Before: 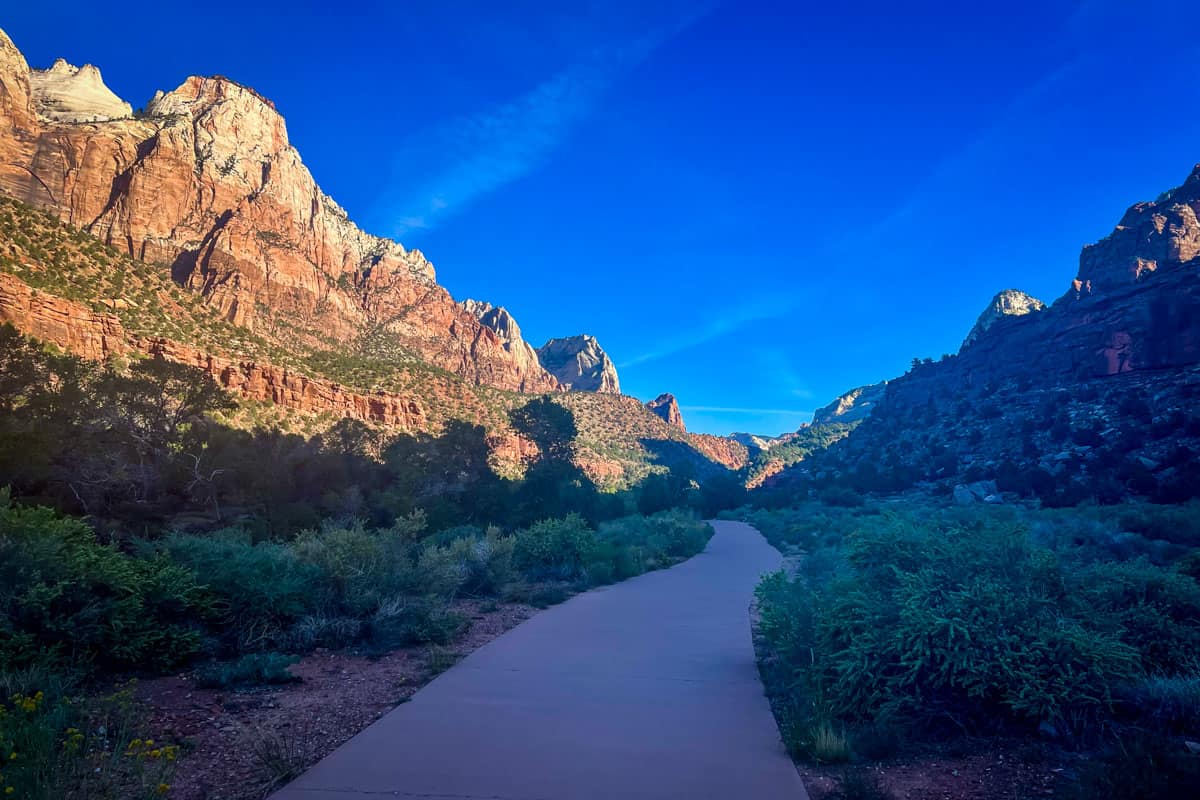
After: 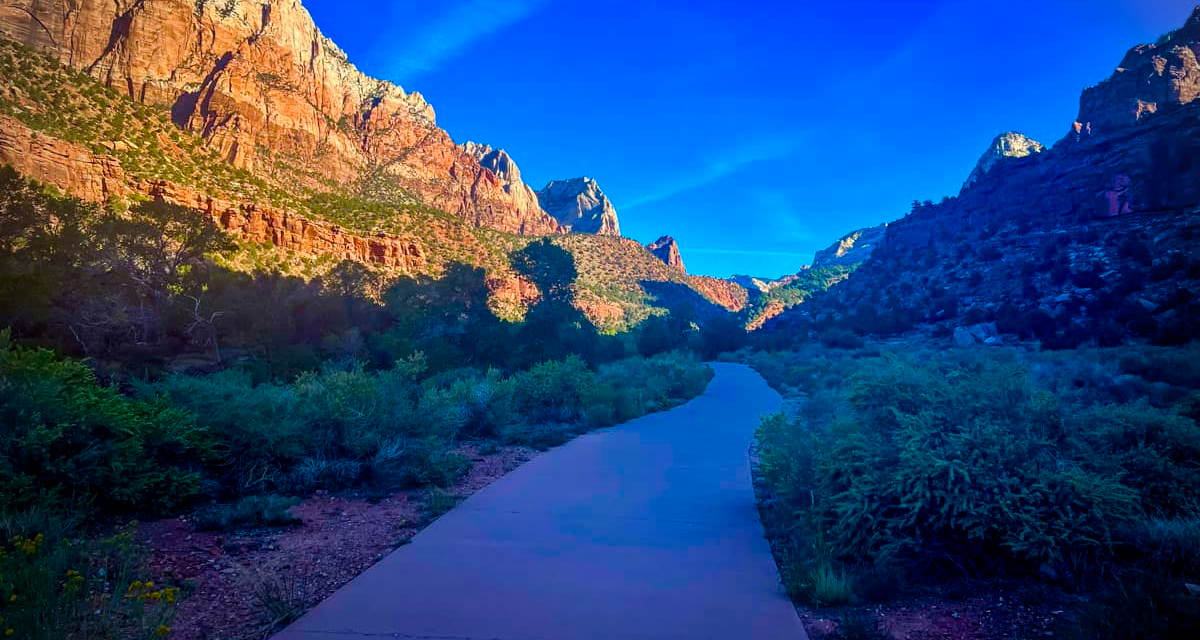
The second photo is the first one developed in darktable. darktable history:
vignetting: on, module defaults
crop and rotate: top 19.998%
color balance rgb: perceptual saturation grading › global saturation 20%, perceptual saturation grading › highlights -25%, perceptual saturation grading › shadows 25%, global vibrance 50%
